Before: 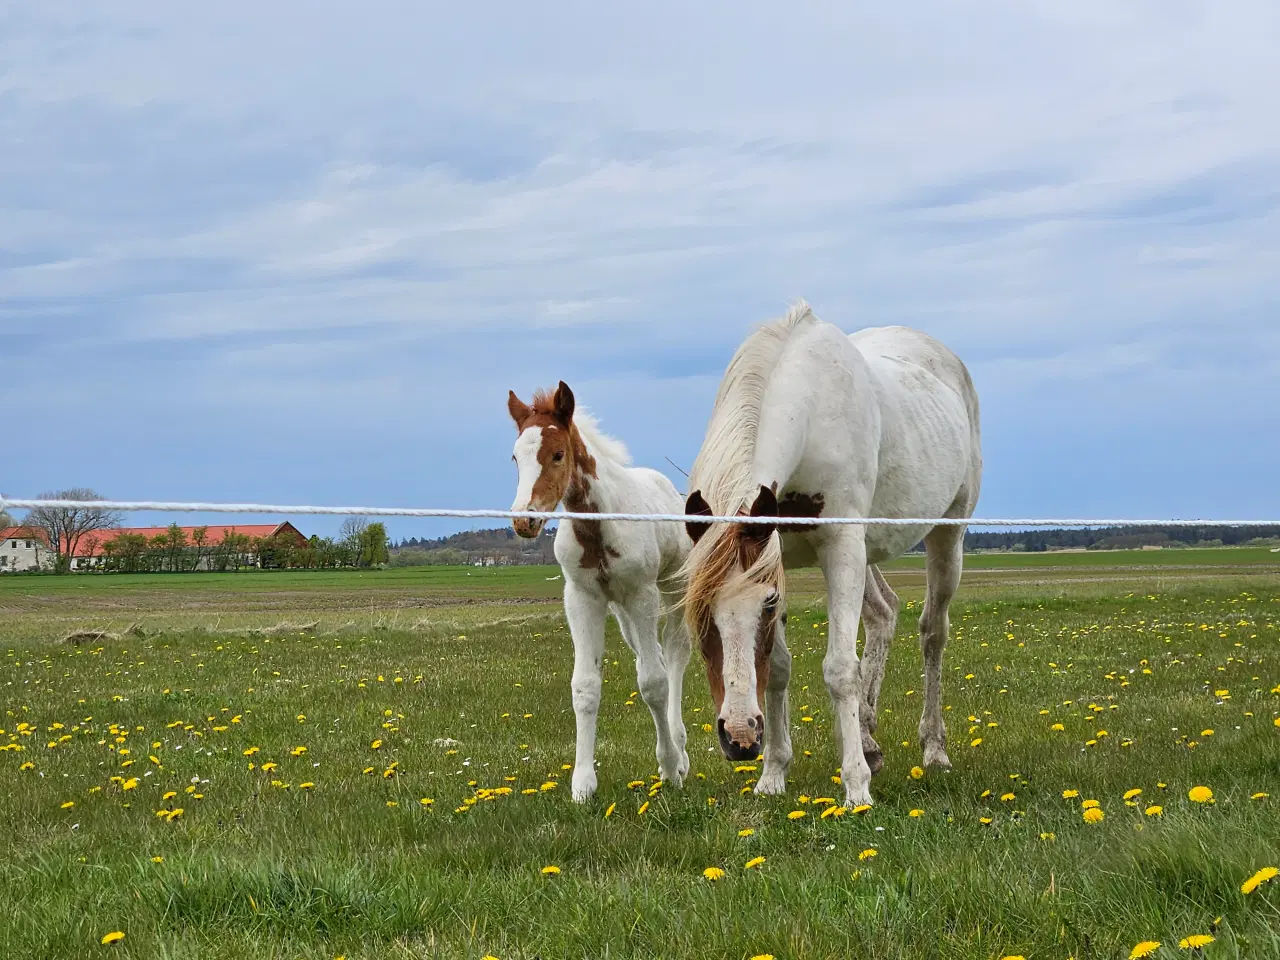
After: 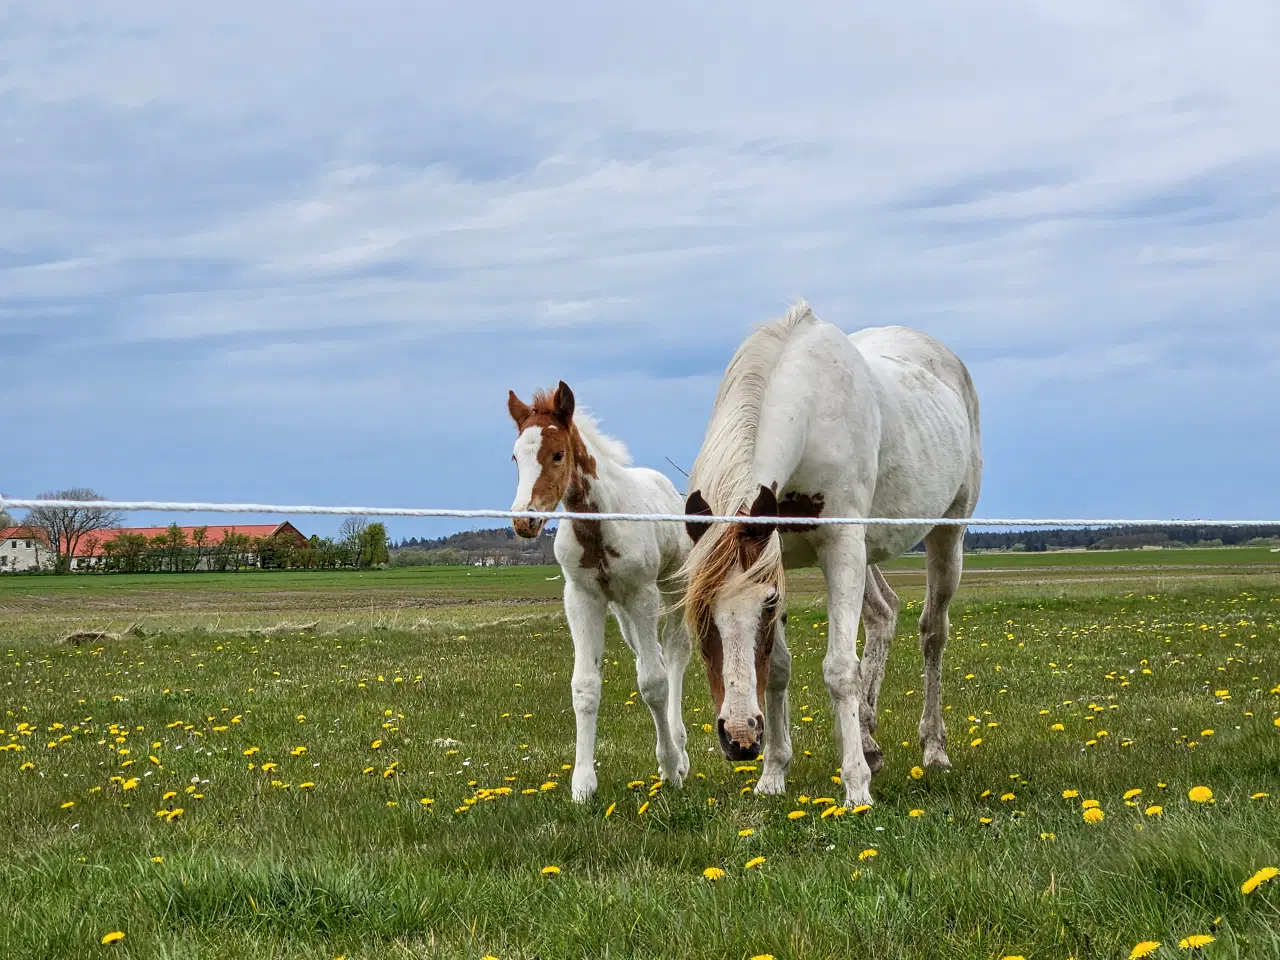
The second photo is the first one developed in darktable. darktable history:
local contrast: detail 130%
exposure: compensate highlight preservation false
